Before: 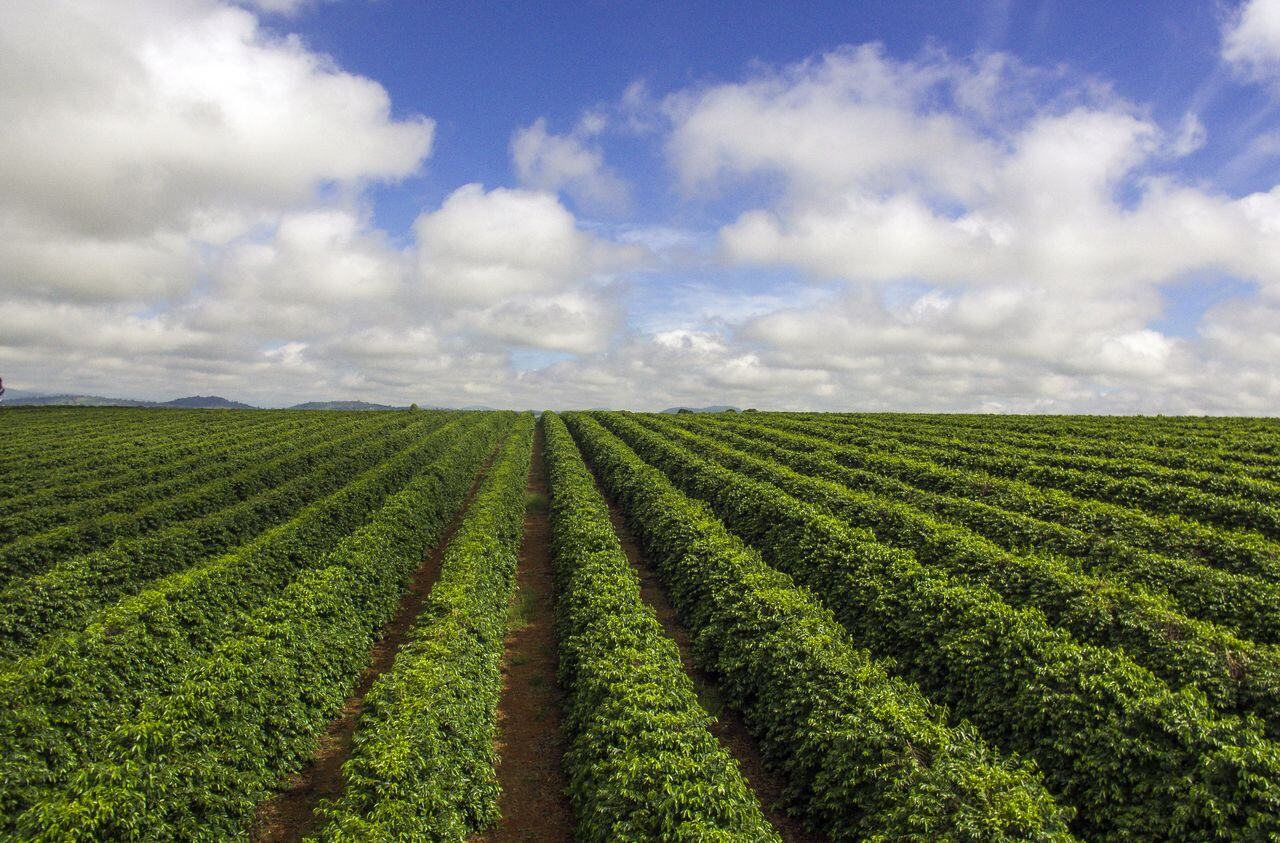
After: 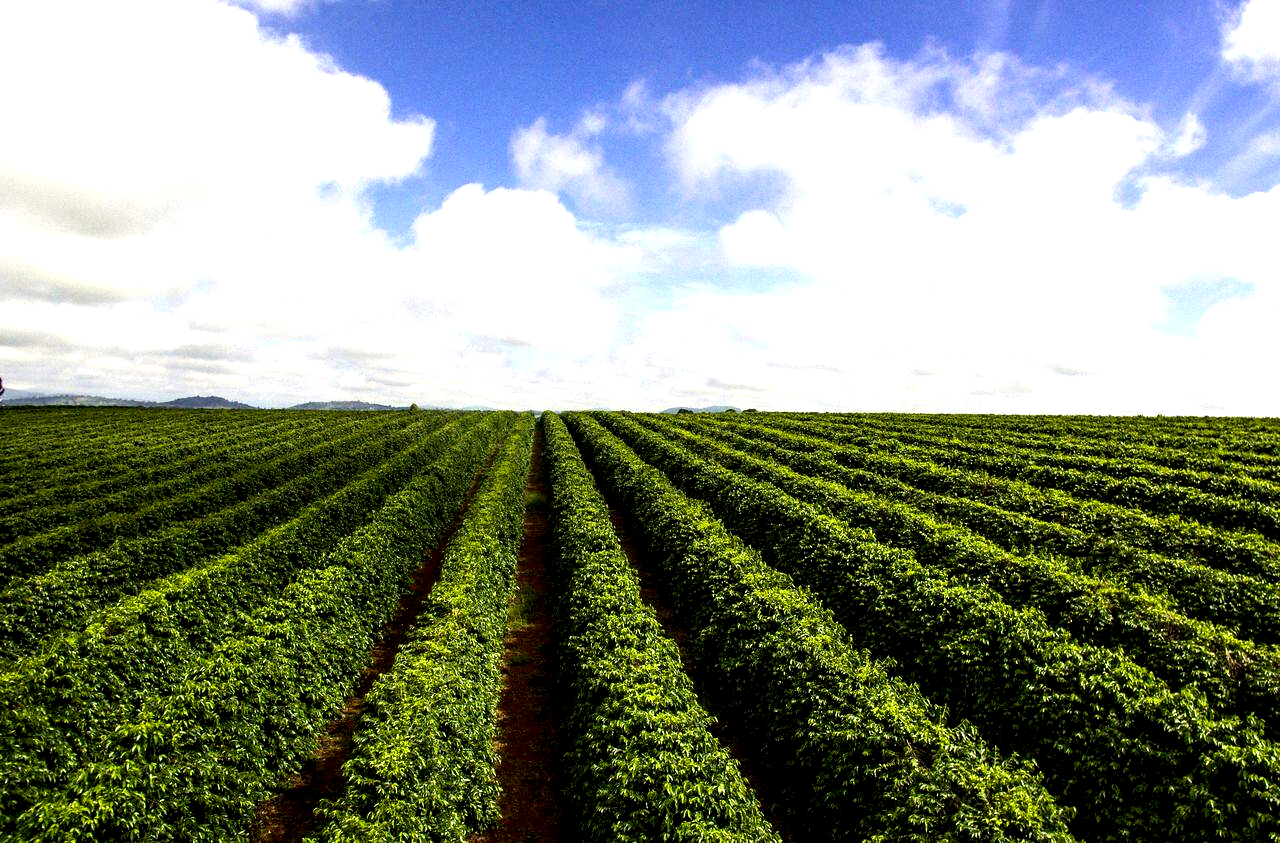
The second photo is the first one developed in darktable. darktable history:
exposure: black level correction 0.025, exposure 0.182 EV, compensate highlight preservation false
tone equalizer: -8 EV -1.08 EV, -7 EV -1.01 EV, -6 EV -0.867 EV, -5 EV -0.578 EV, -3 EV 0.578 EV, -2 EV 0.867 EV, -1 EV 1.01 EV, +0 EV 1.08 EV, edges refinement/feathering 500, mask exposure compensation -1.57 EV, preserve details no
